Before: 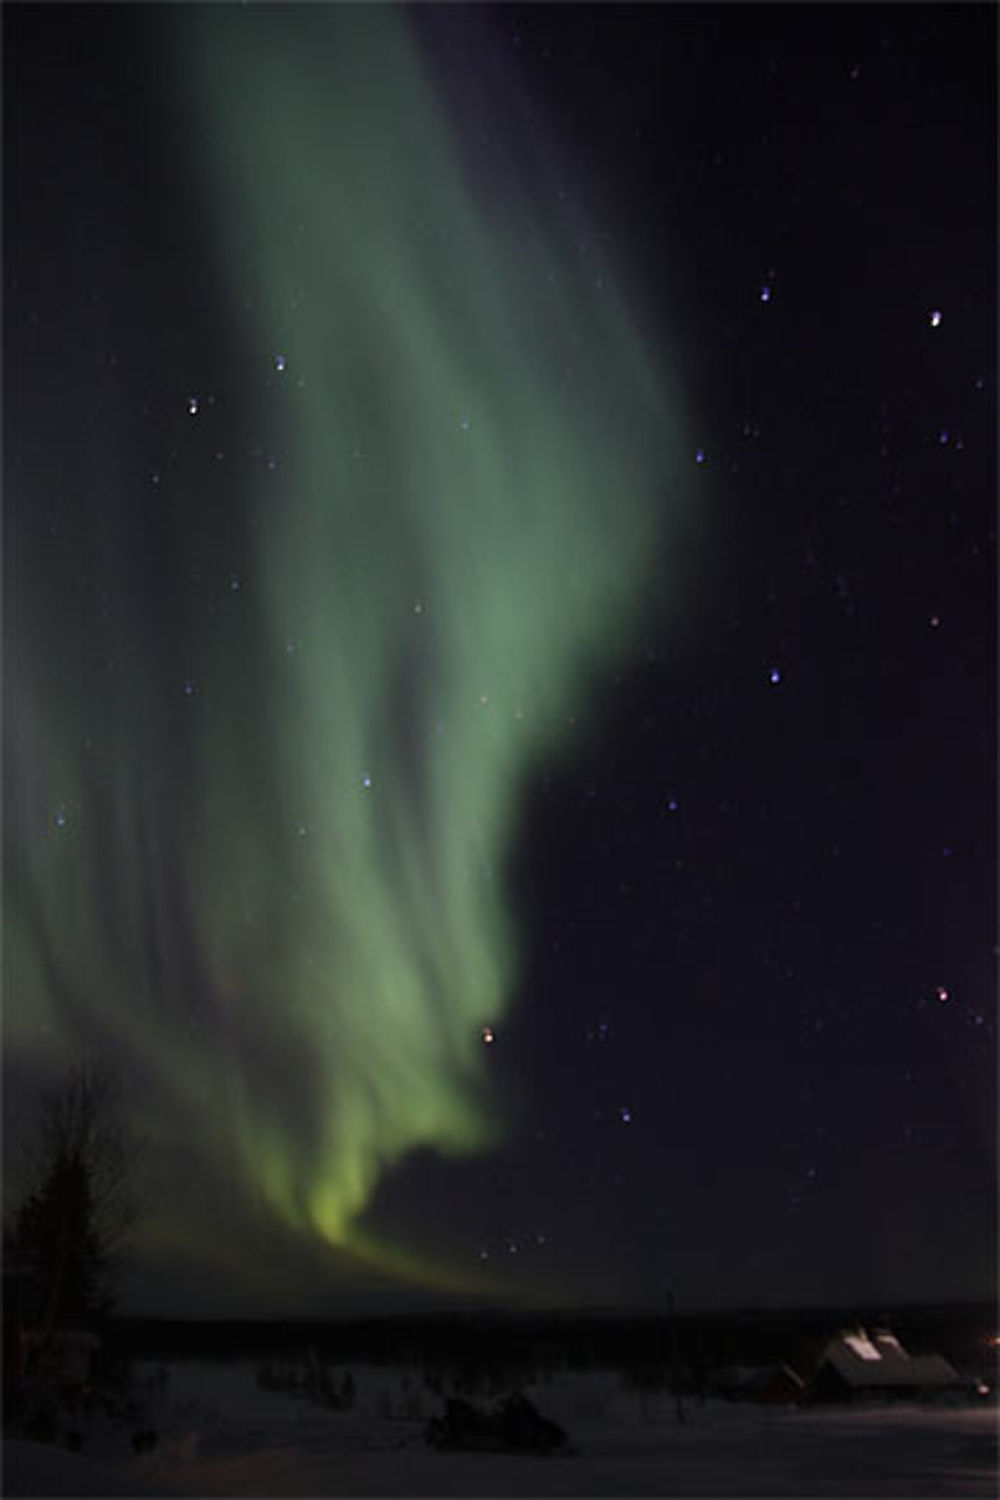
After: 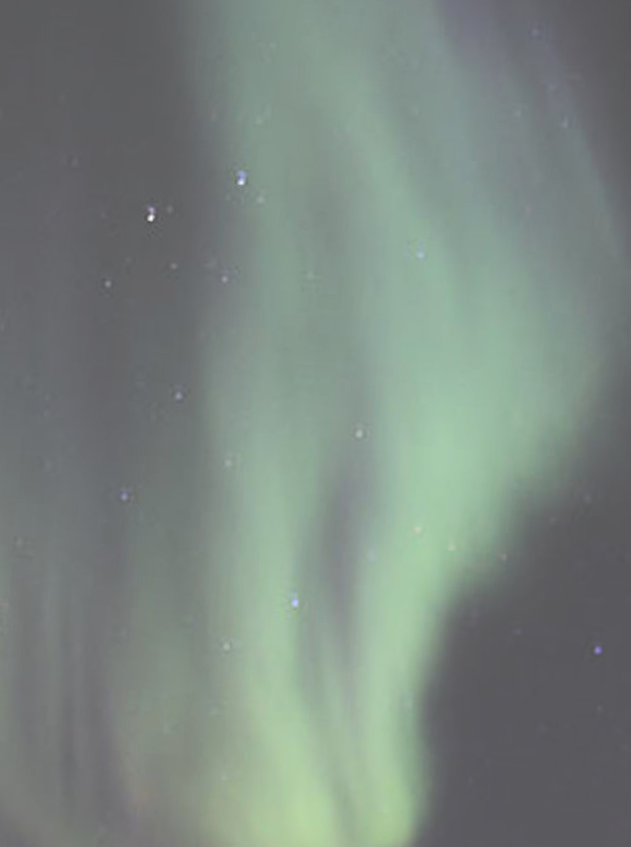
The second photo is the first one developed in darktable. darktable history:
crop and rotate: angle -4.5°, left 2.147%, top 6.833%, right 27.424%, bottom 30.179%
contrast equalizer: y [[0.524, 0.538, 0.547, 0.548, 0.538, 0.524], [0.5 ×6], [0.5 ×6], [0 ×6], [0 ×6]], mix -0.293
exposure: black level correction -0.041, exposure 0.063 EV, compensate highlight preservation false
tone equalizer: -7 EV 0.157 EV, -6 EV 0.608 EV, -5 EV 1.18 EV, -4 EV 1.34 EV, -3 EV 1.15 EV, -2 EV 0.6 EV, -1 EV 0.159 EV, edges refinement/feathering 500, mask exposure compensation -1.57 EV, preserve details no
